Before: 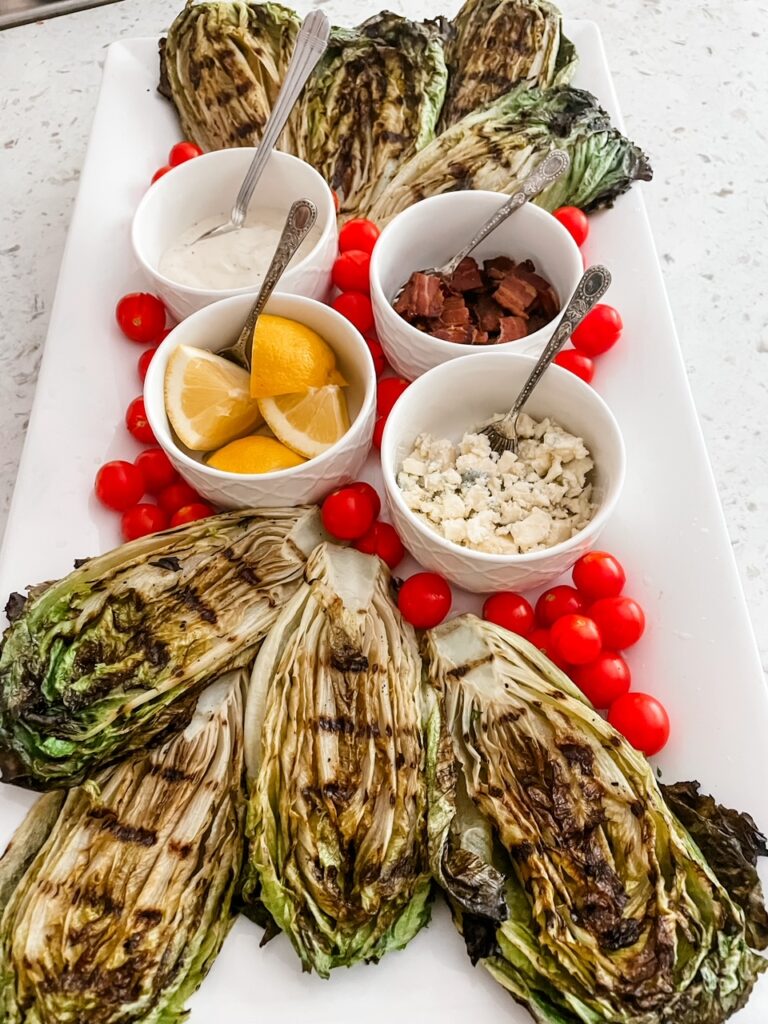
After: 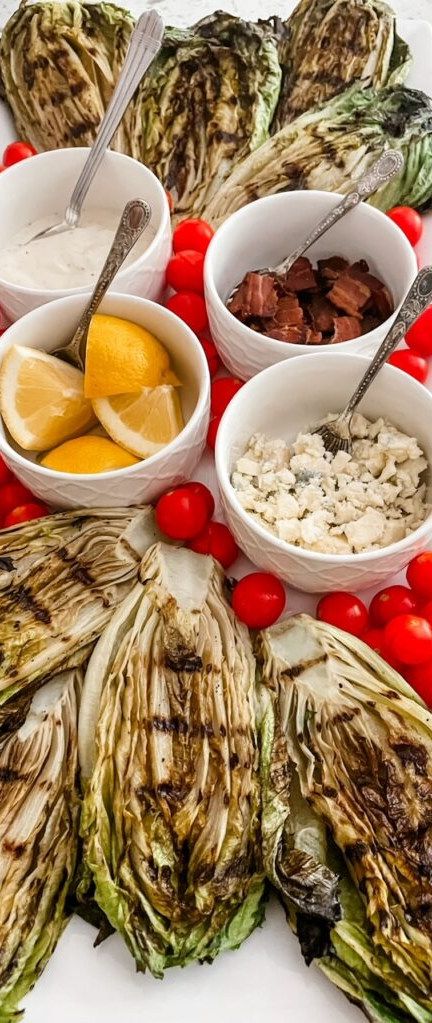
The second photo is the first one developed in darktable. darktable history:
crop: left 21.694%, right 21.977%, bottom 0.014%
